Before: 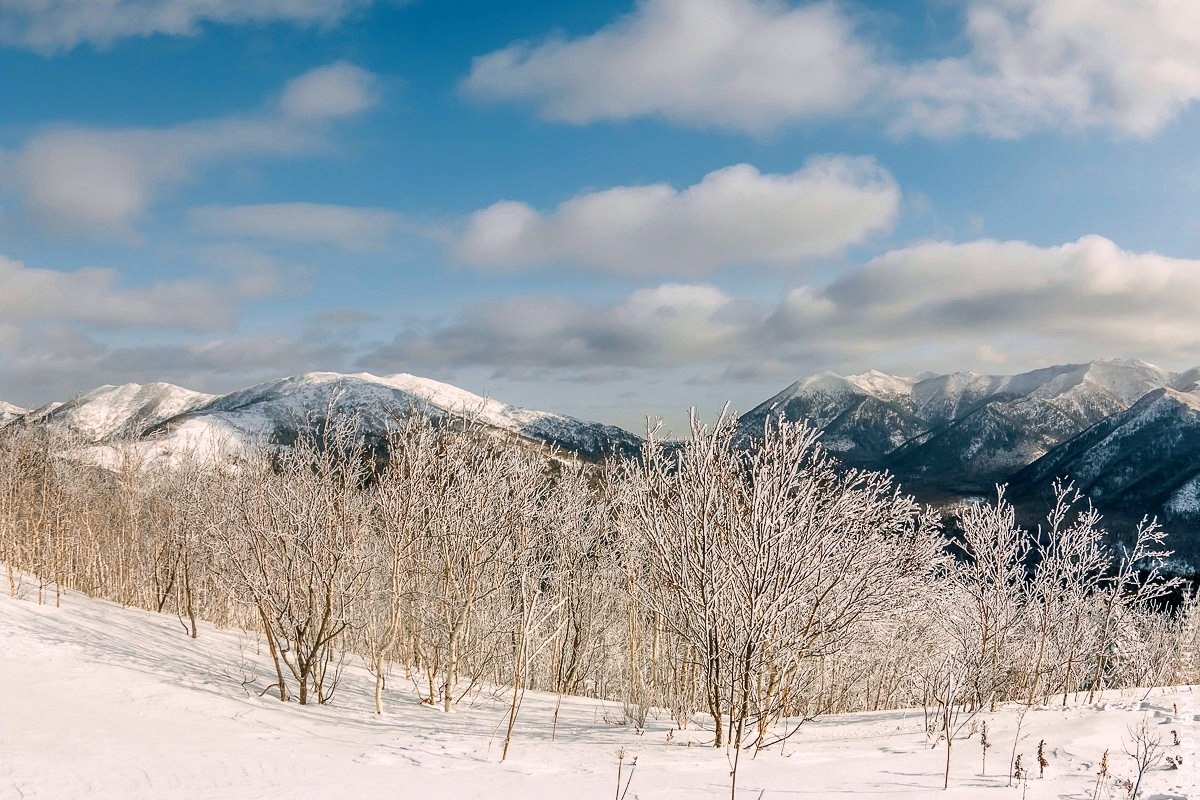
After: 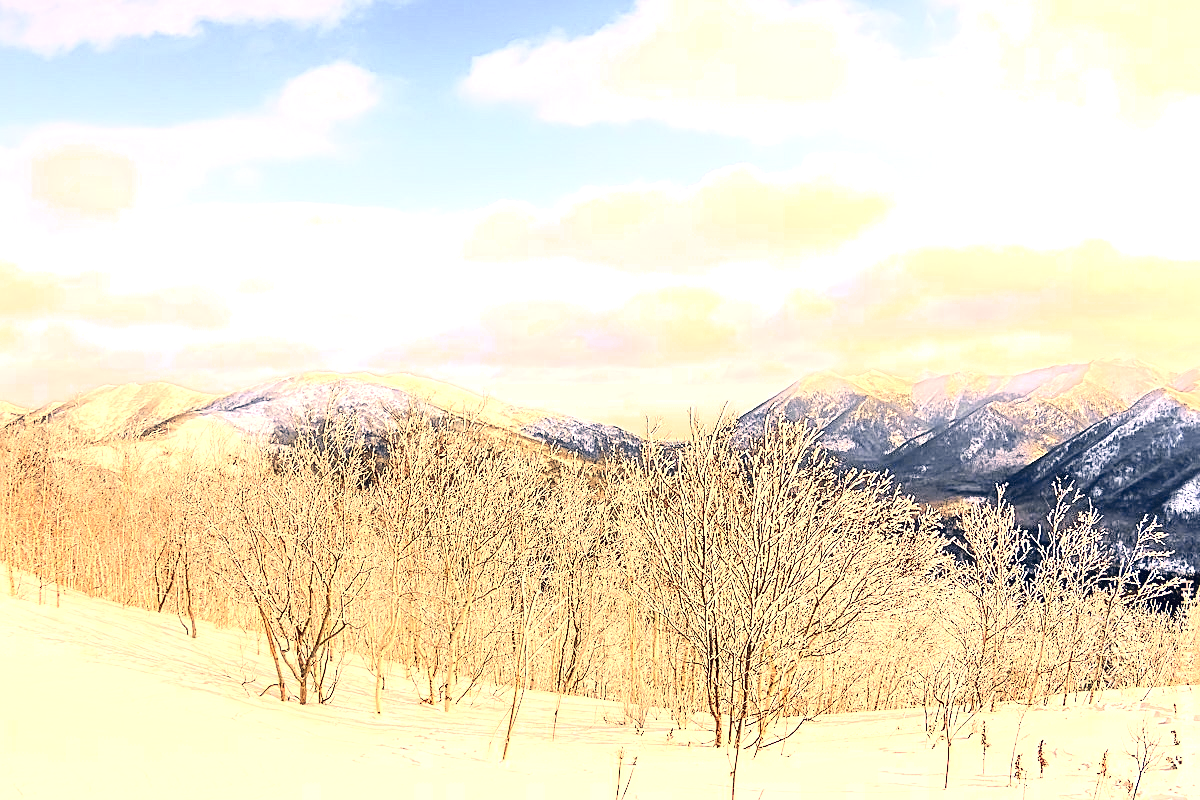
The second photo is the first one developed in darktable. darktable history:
exposure: exposure 2 EV, compensate exposure bias true, compensate highlight preservation false
white balance: red 1.004, blue 1.024
tone curve: curves: ch0 [(0, 0.023) (0.087, 0.065) (0.184, 0.168) (0.45, 0.54) (0.57, 0.683) (0.722, 0.825) (0.877, 0.948) (1, 1)]; ch1 [(0, 0) (0.388, 0.369) (0.447, 0.447) (0.505, 0.5) (0.534, 0.528) (0.573, 0.583) (0.663, 0.68) (1, 1)]; ch2 [(0, 0) (0.314, 0.223) (0.427, 0.405) (0.492, 0.505) (0.531, 0.55) (0.589, 0.599) (1, 1)], color space Lab, independent channels, preserve colors none
color correction: highlights a* 19.59, highlights b* 27.49, shadows a* 3.46, shadows b* -17.28, saturation 0.73
color zones: curves: ch0 [(0, 0.48) (0.209, 0.398) (0.305, 0.332) (0.429, 0.493) (0.571, 0.5) (0.714, 0.5) (0.857, 0.5) (1, 0.48)]; ch1 [(0, 0.633) (0.143, 0.586) (0.286, 0.489) (0.429, 0.448) (0.571, 0.31) (0.714, 0.335) (0.857, 0.492) (1, 0.633)]; ch2 [(0, 0.448) (0.143, 0.498) (0.286, 0.5) (0.429, 0.5) (0.571, 0.5) (0.714, 0.5) (0.857, 0.5) (1, 0.448)]
sharpen: amount 0.478
